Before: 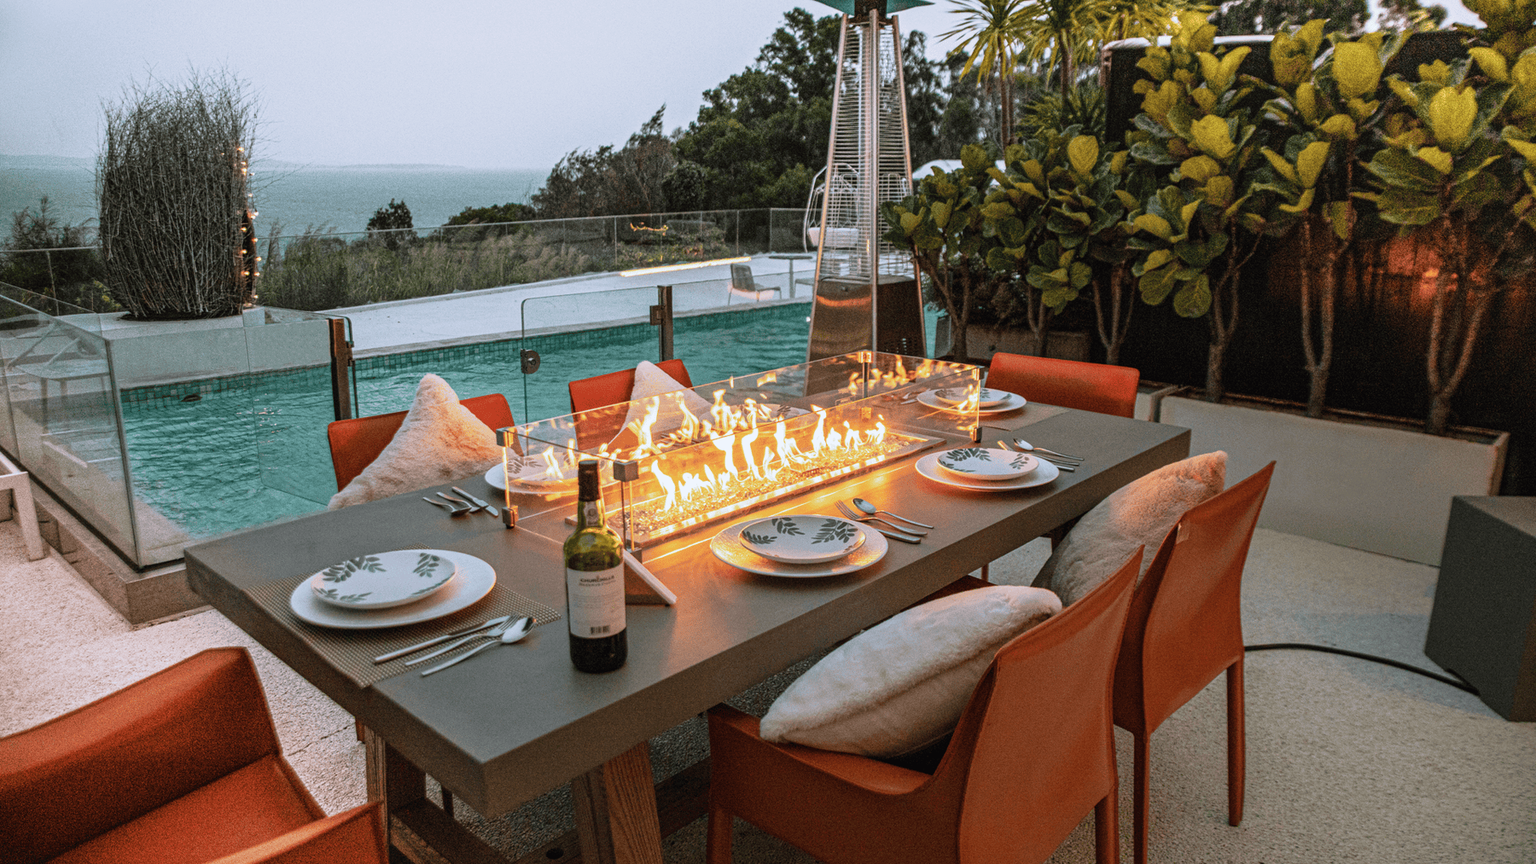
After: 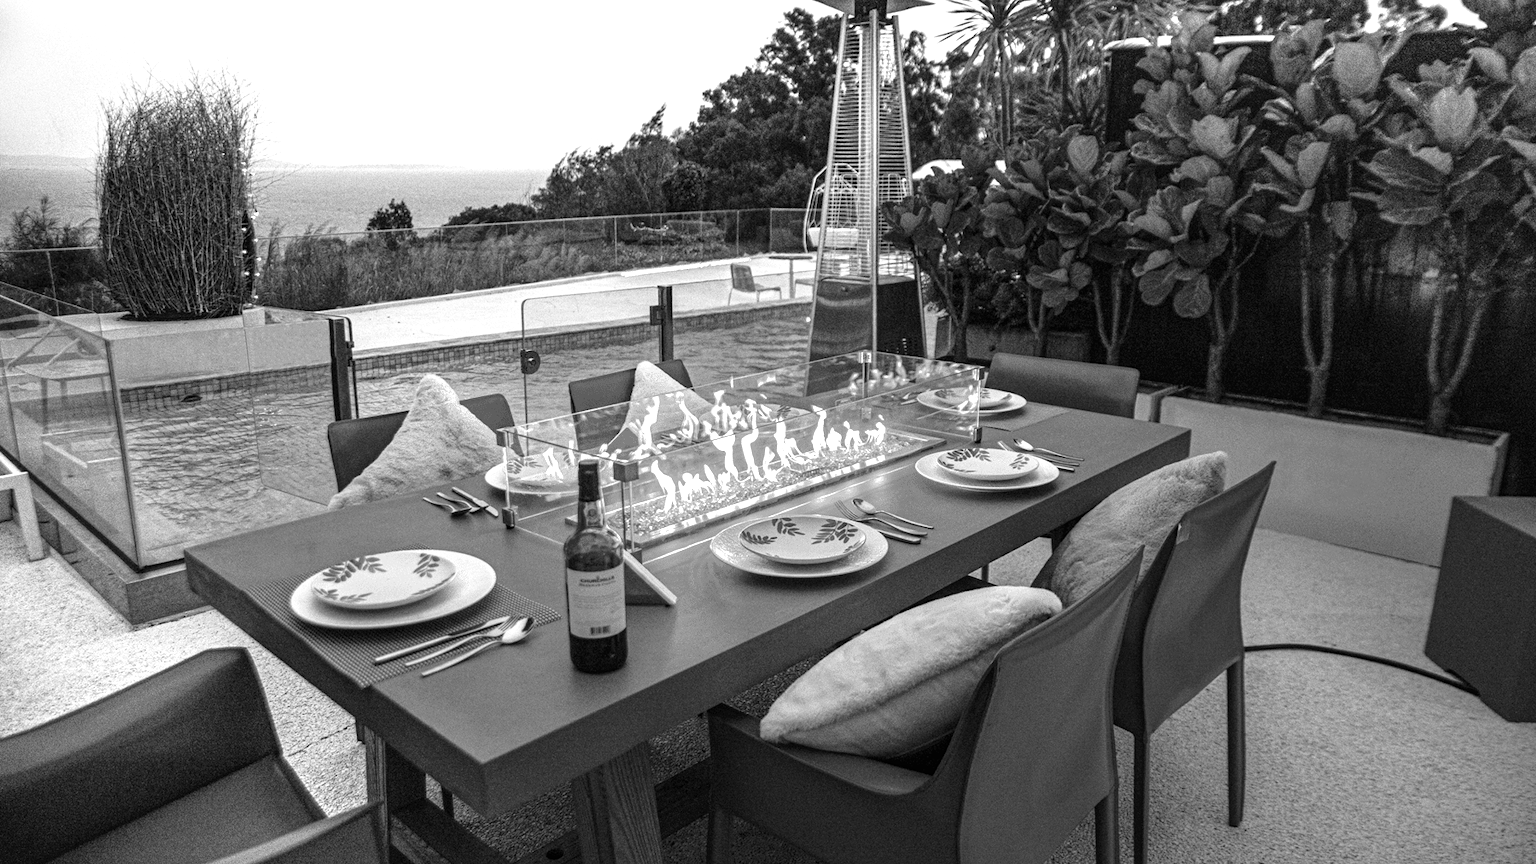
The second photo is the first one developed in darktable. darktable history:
color calibration: output gray [0.18, 0.41, 0.41, 0], illuminant custom, x 0.38, y 0.48, temperature 4457.07 K
local contrast: highlights 103%, shadows 100%, detail 120%, midtone range 0.2
